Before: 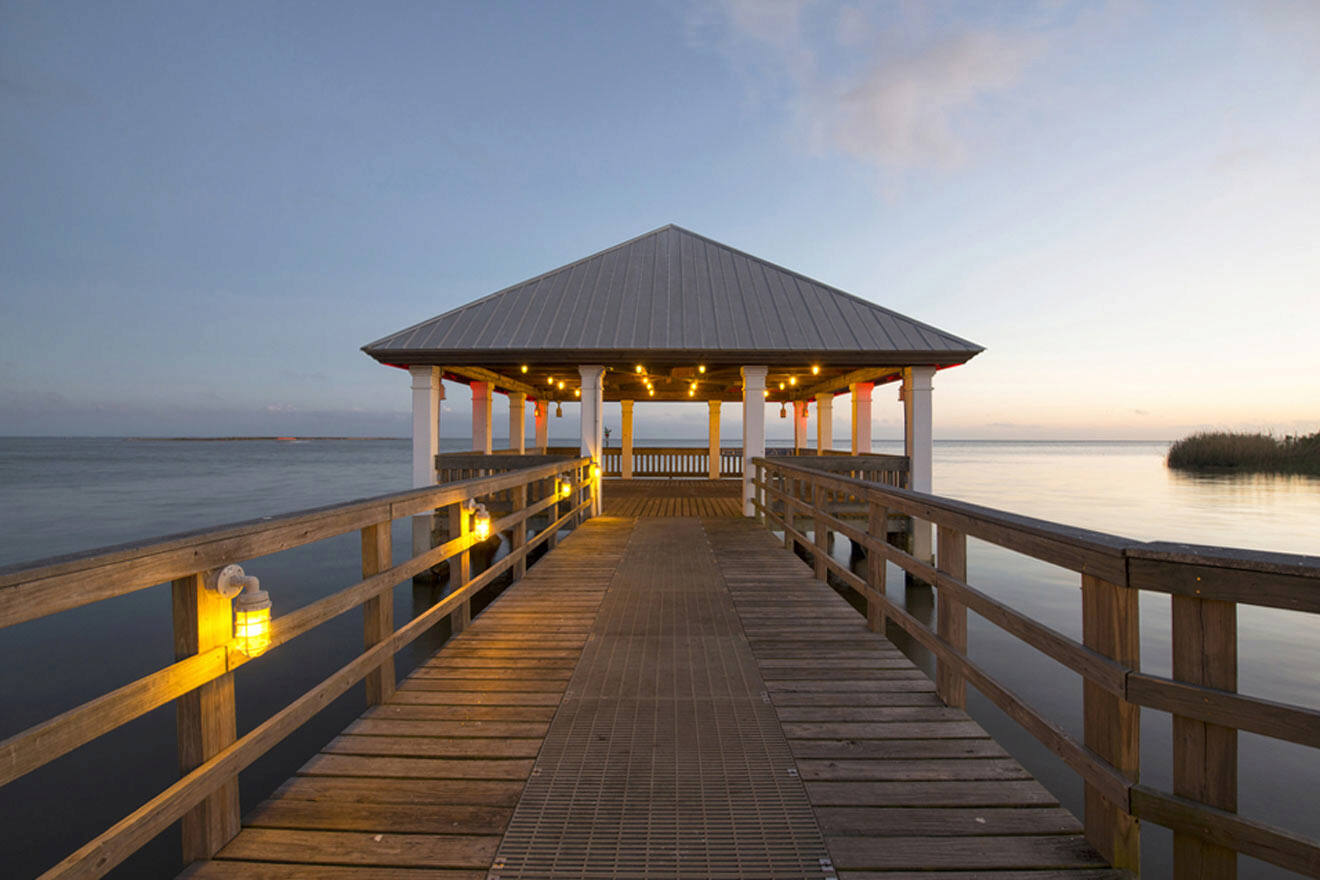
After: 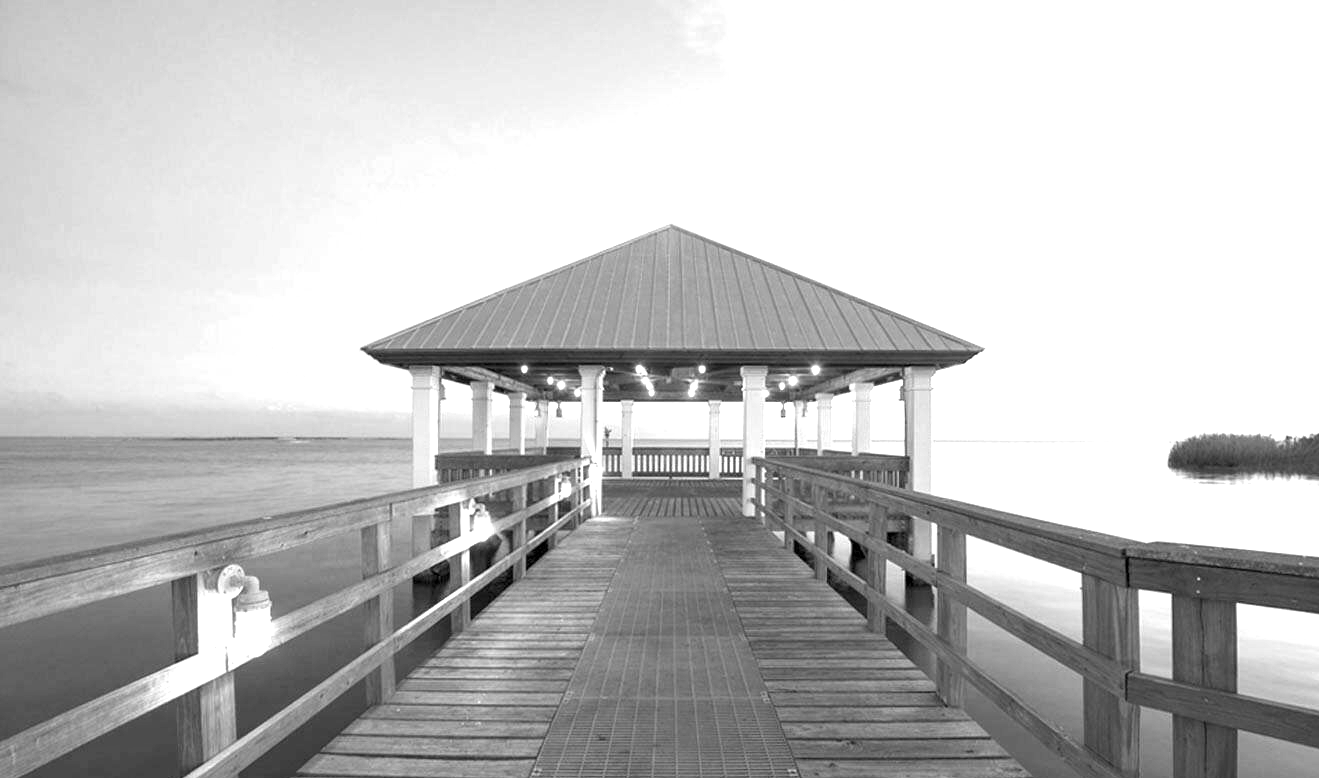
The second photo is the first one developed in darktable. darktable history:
crop and rotate: top 0%, bottom 11.49%
exposure: black level correction 0.001, exposure 1.646 EV, compensate exposure bias true, compensate highlight preservation false
monochrome: on, module defaults
